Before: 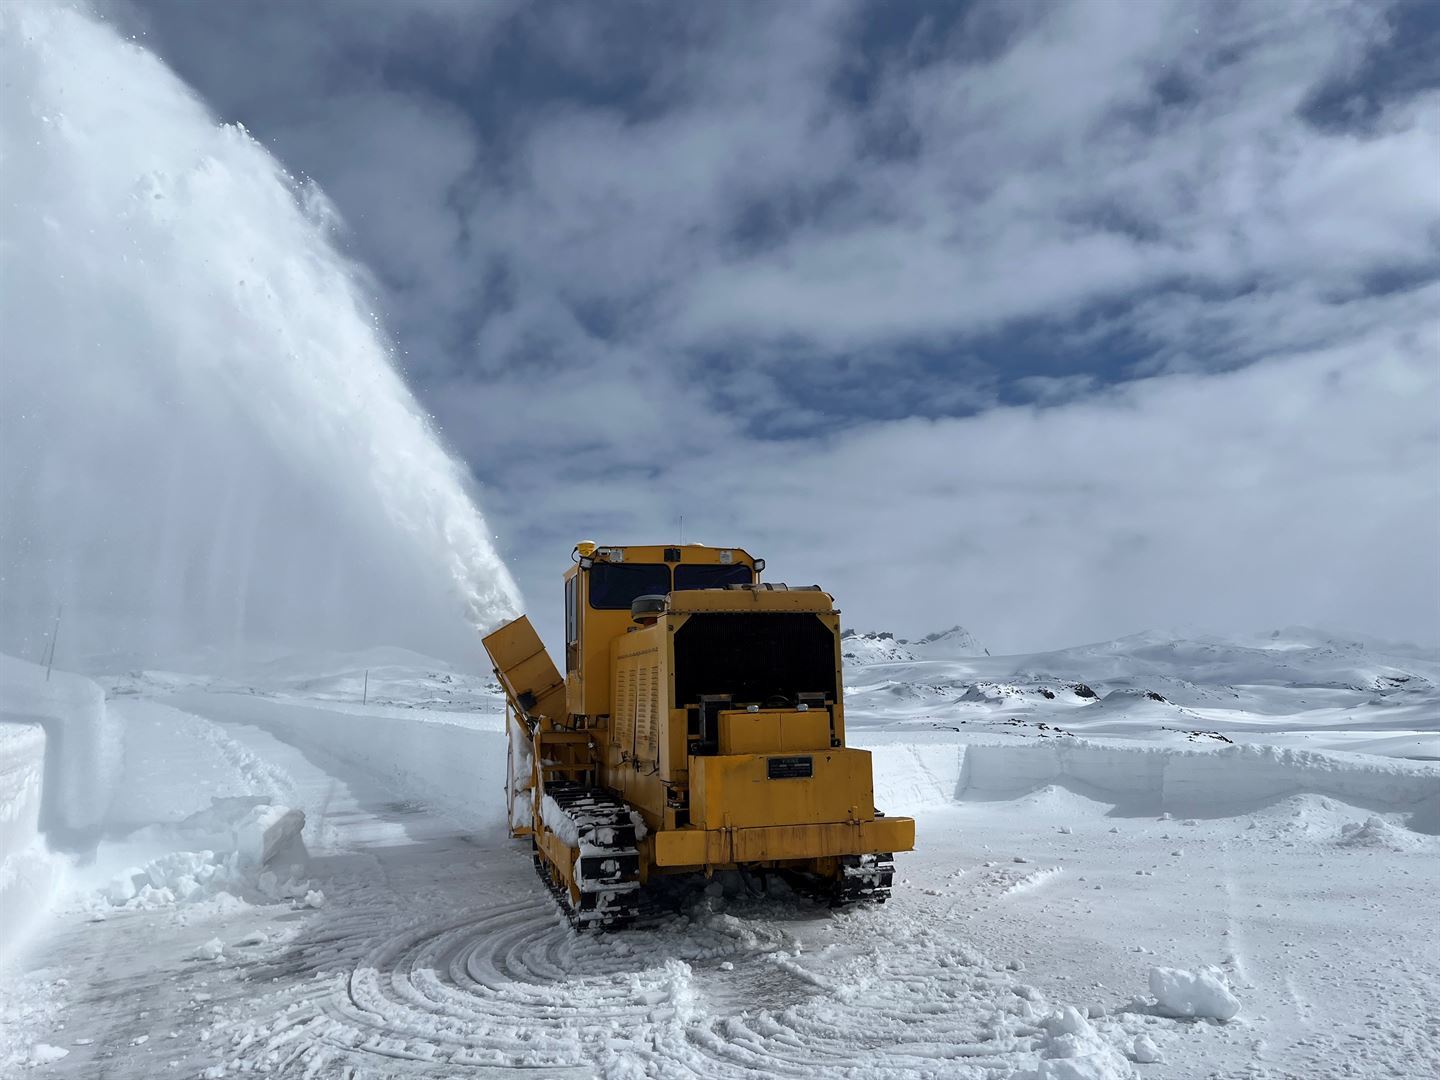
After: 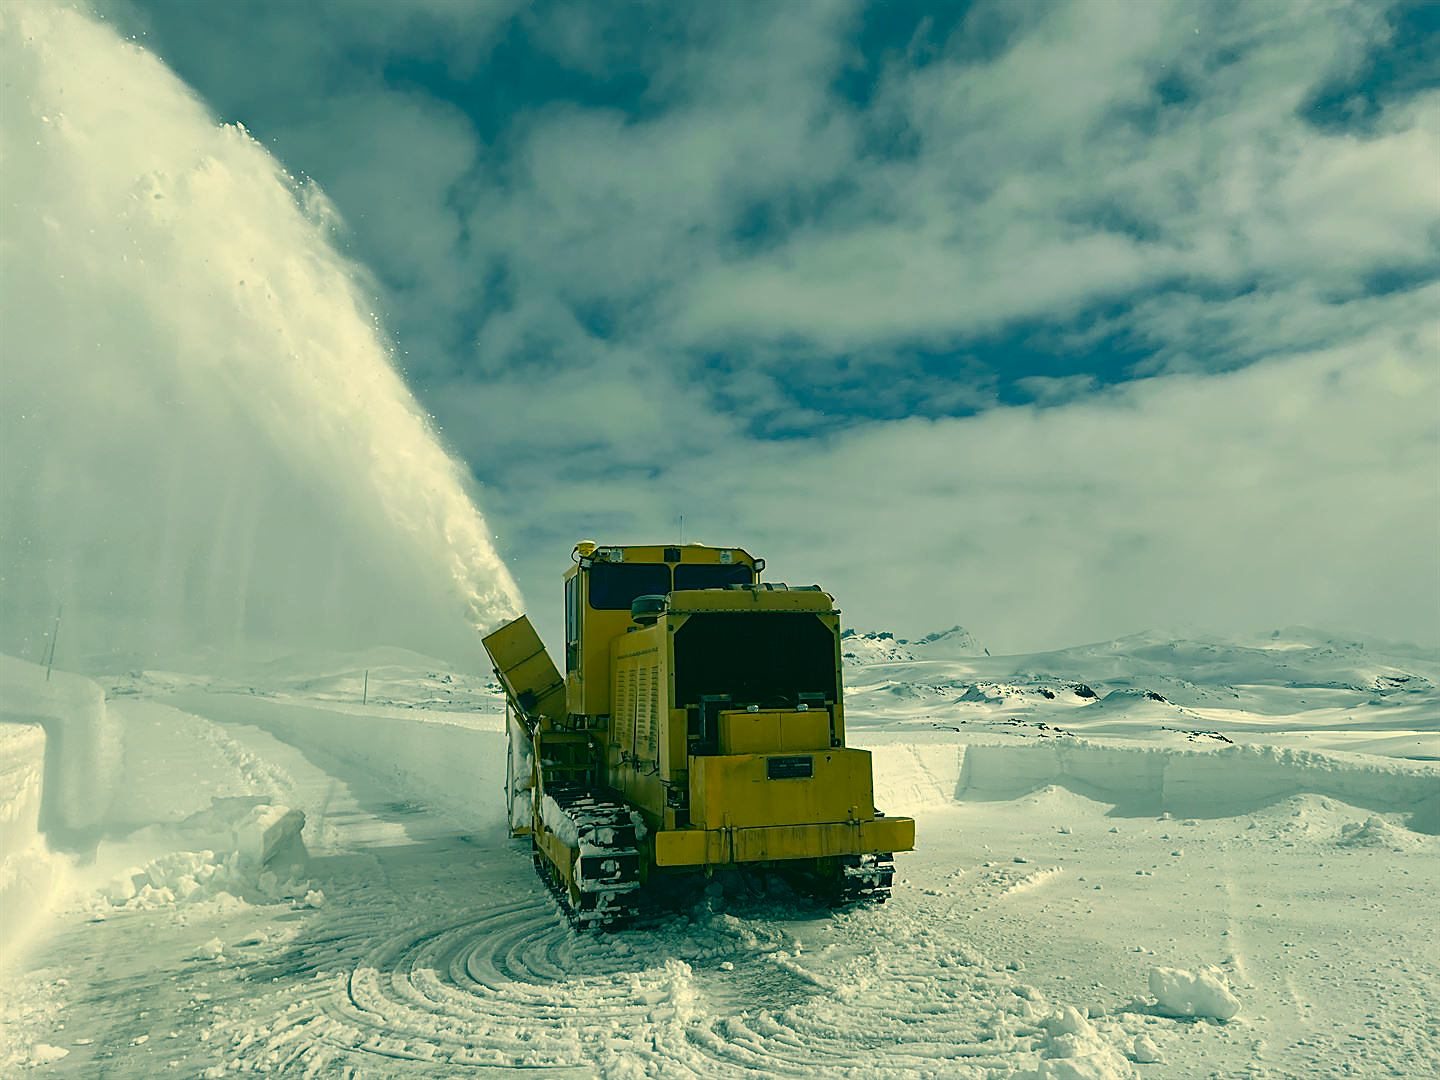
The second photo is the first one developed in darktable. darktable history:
sharpen: on, module defaults
color correction: highlights a* 1.85, highlights b* 34.65, shadows a* -36.01, shadows b* -5.46
